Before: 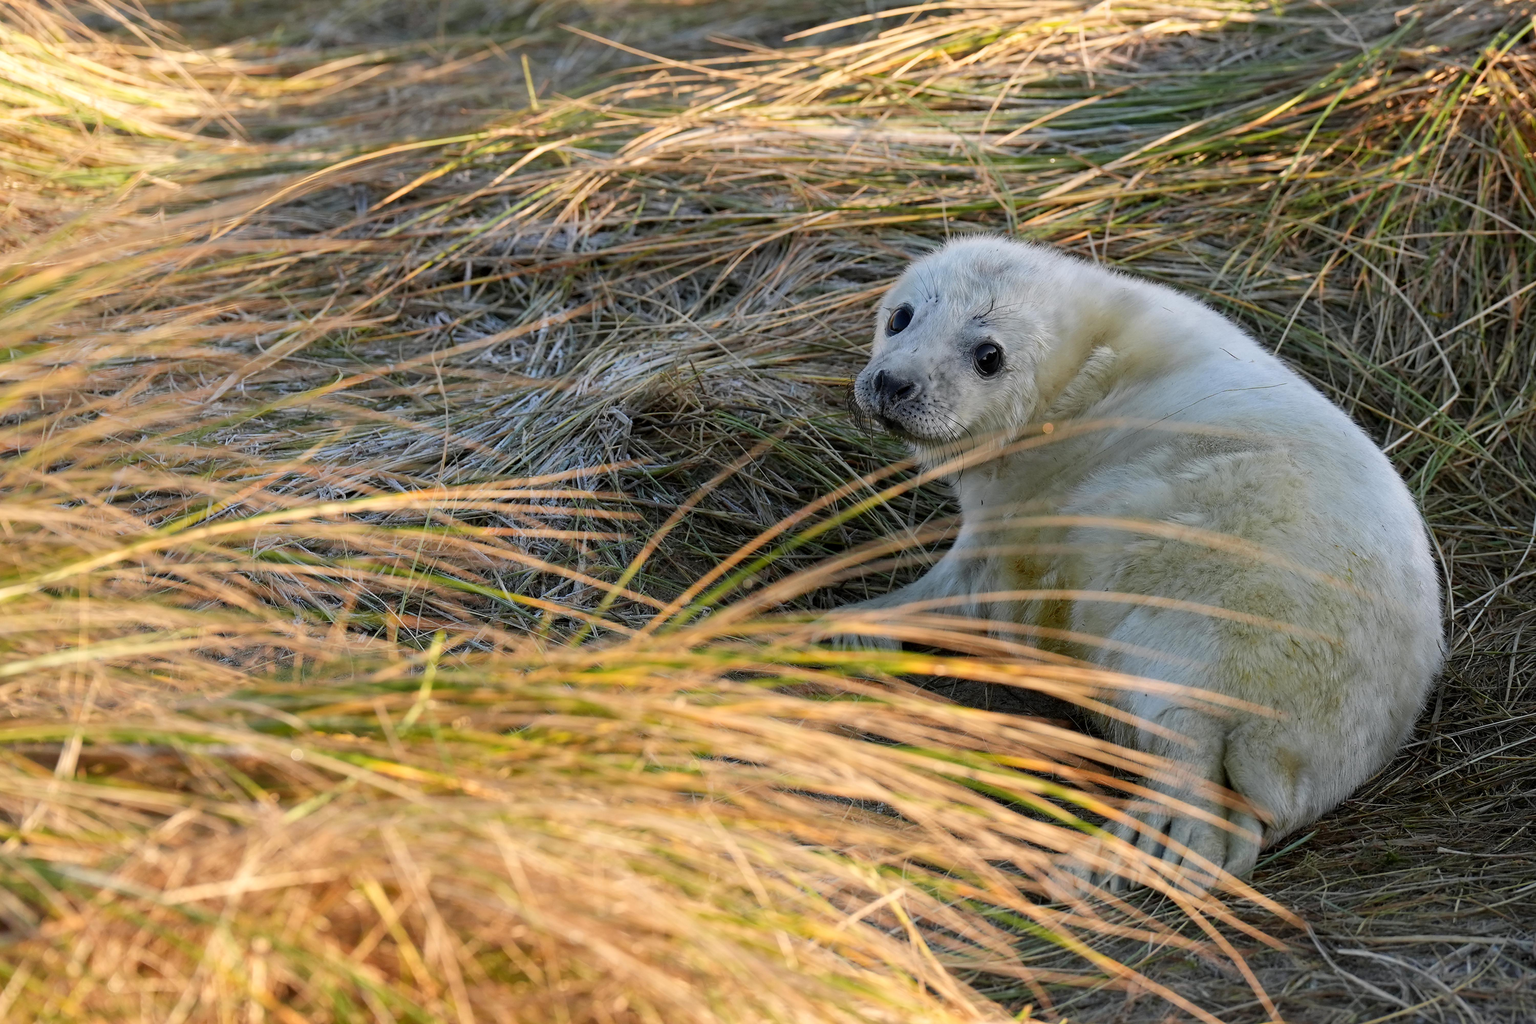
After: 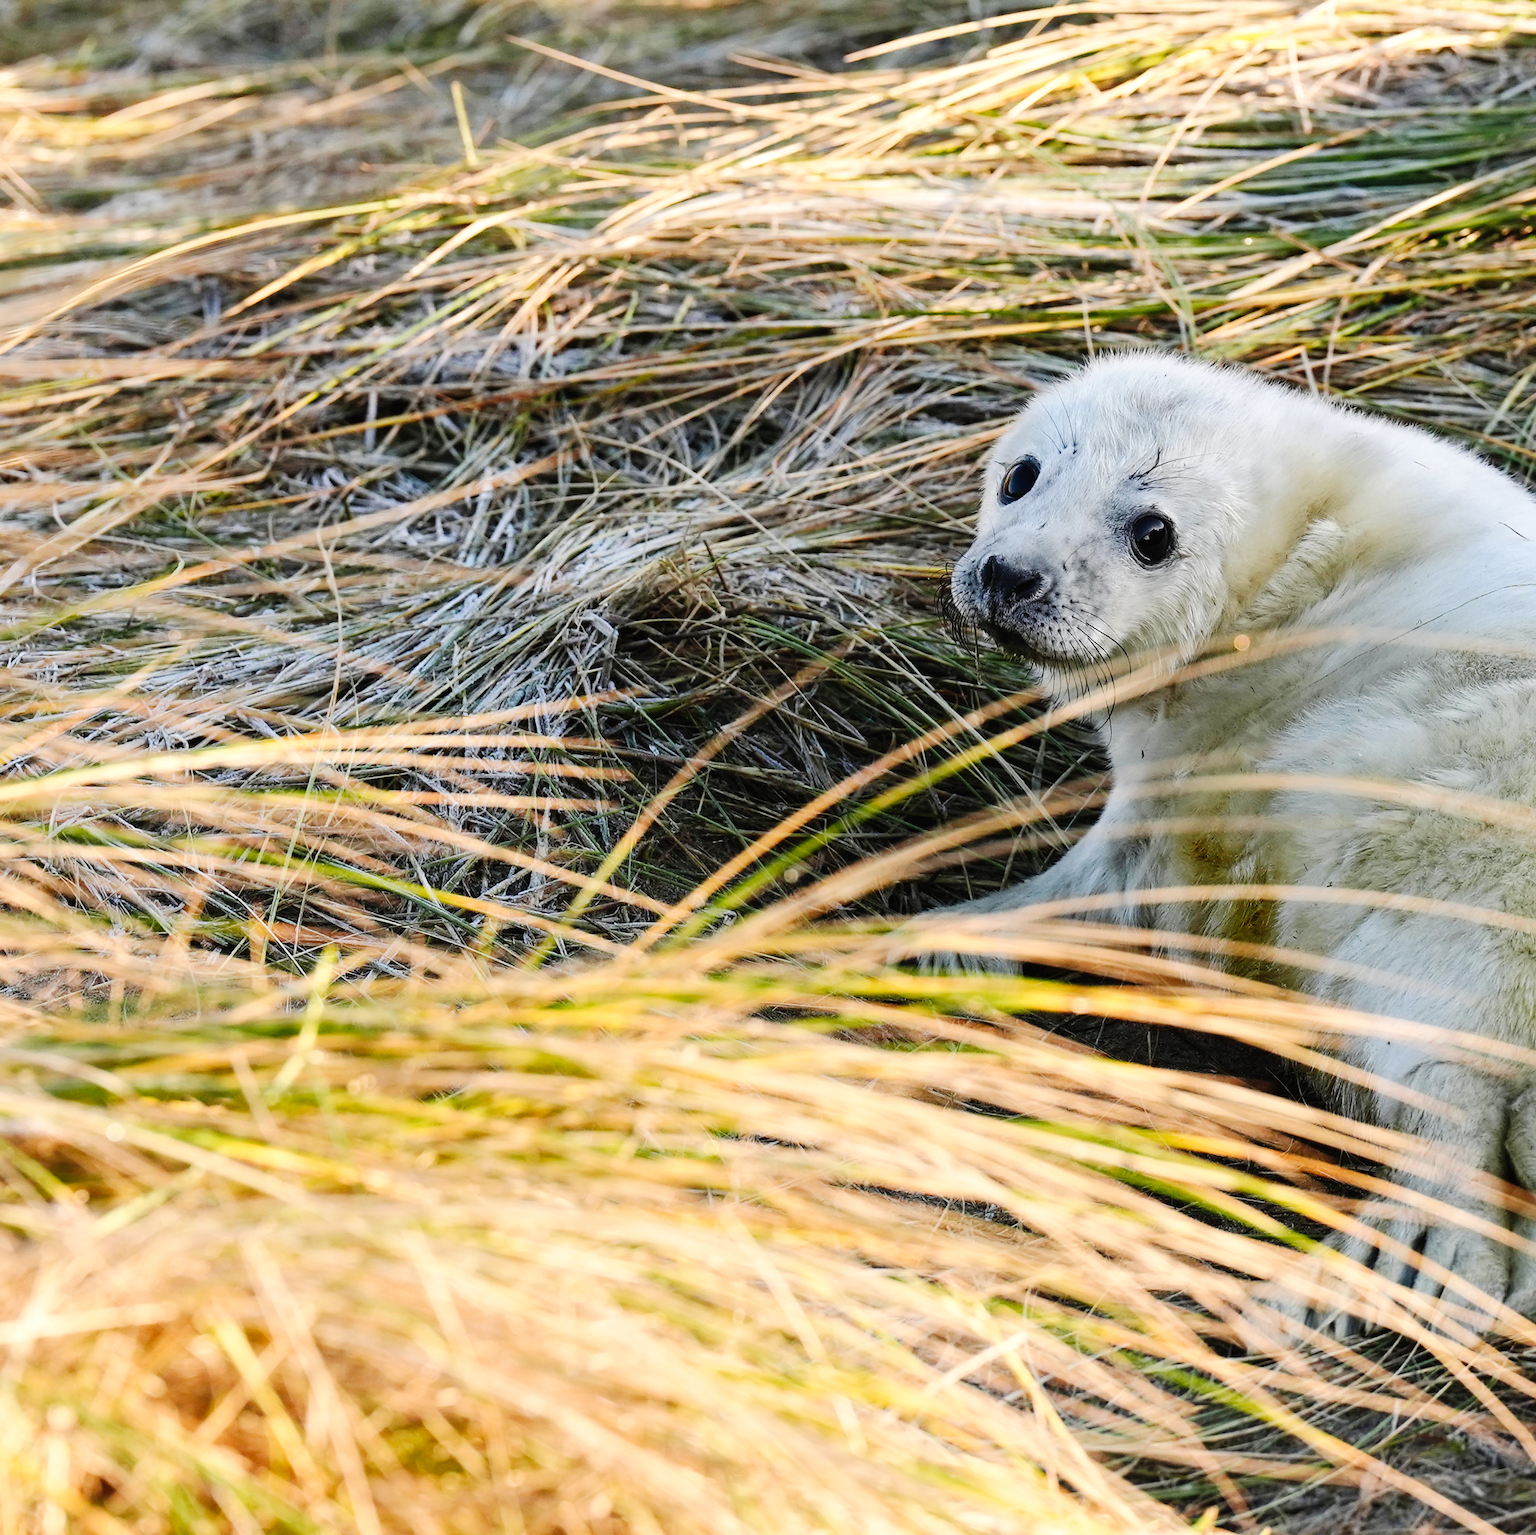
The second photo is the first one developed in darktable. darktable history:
tone curve: curves: ch0 [(0, 0.014) (0.12, 0.096) (0.386, 0.49) (0.54, 0.684) (0.751, 0.855) (0.89, 0.943) (0.998, 0.989)]; ch1 [(0, 0) (0.133, 0.099) (0.437, 0.41) (0.5, 0.5) (0.517, 0.536) (0.548, 0.575) (0.582, 0.639) (0.627, 0.692) (0.836, 0.868) (1, 1)]; ch2 [(0, 0) (0.374, 0.341) (0.456, 0.443) (0.478, 0.49) (0.501, 0.5) (0.528, 0.538) (0.55, 0.6) (0.572, 0.633) (0.702, 0.775) (1, 1)], preserve colors none
crop and rotate: left 14.365%, right 18.957%
tone equalizer: -8 EV -0.436 EV, -7 EV -0.395 EV, -6 EV -0.33 EV, -5 EV -0.256 EV, -3 EV 0.191 EV, -2 EV 0.312 EV, -1 EV 0.377 EV, +0 EV 0.424 EV, edges refinement/feathering 500, mask exposure compensation -1.57 EV, preserve details no
